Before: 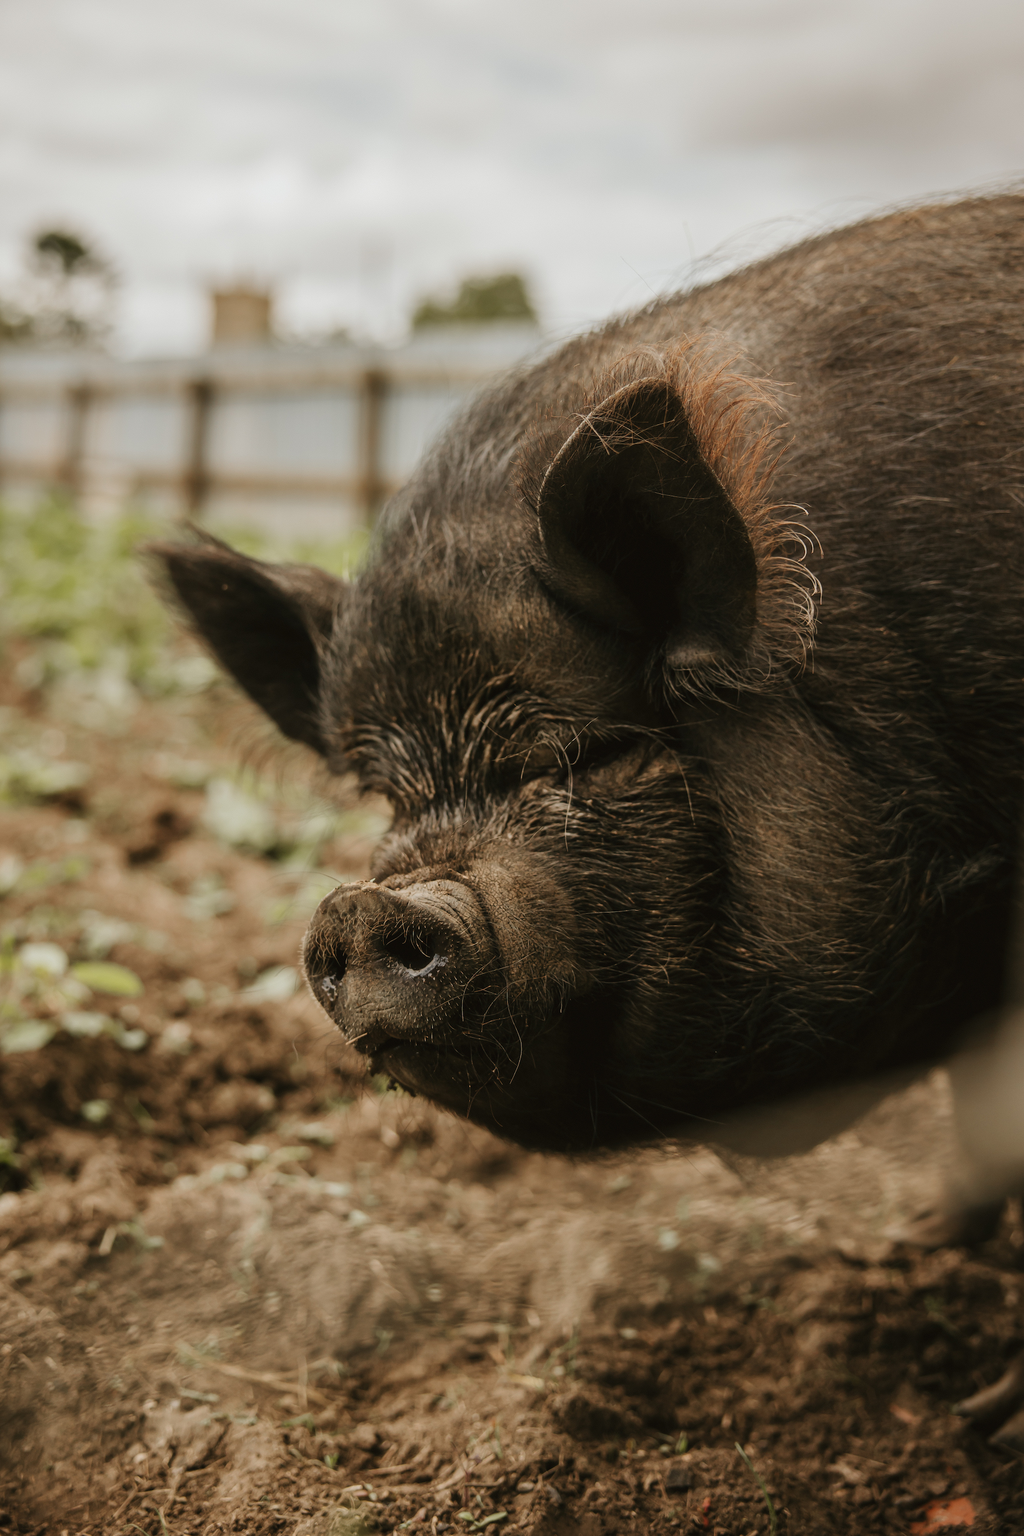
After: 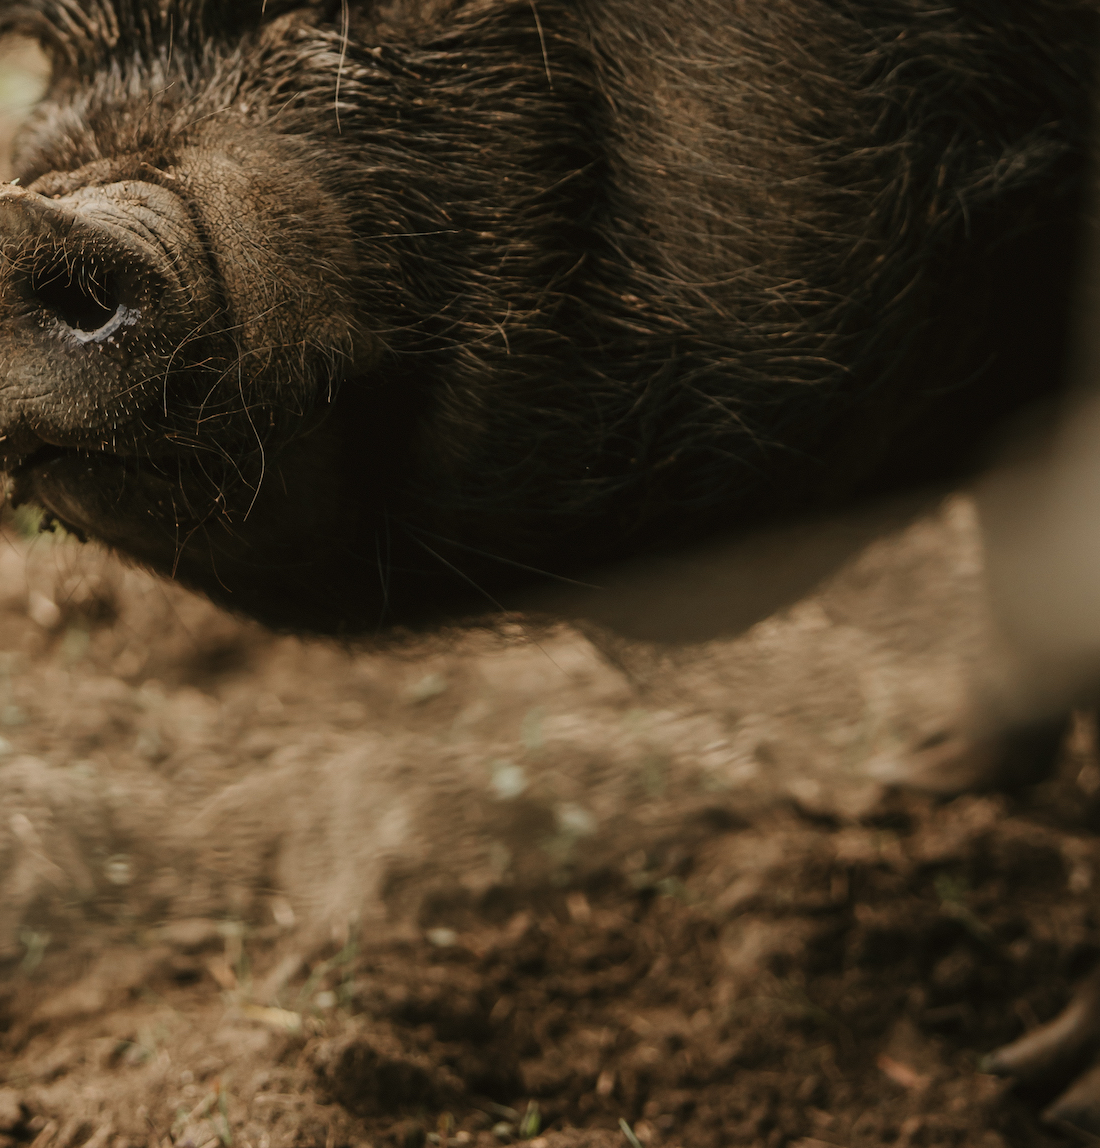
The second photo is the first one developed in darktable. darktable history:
exposure: compensate highlight preservation false
tone equalizer: -7 EV 0.13 EV, smoothing diameter 25%, edges refinement/feathering 10, preserve details guided filter
bloom: on, module defaults
crop and rotate: left 35.509%, top 50.238%, bottom 4.934%
